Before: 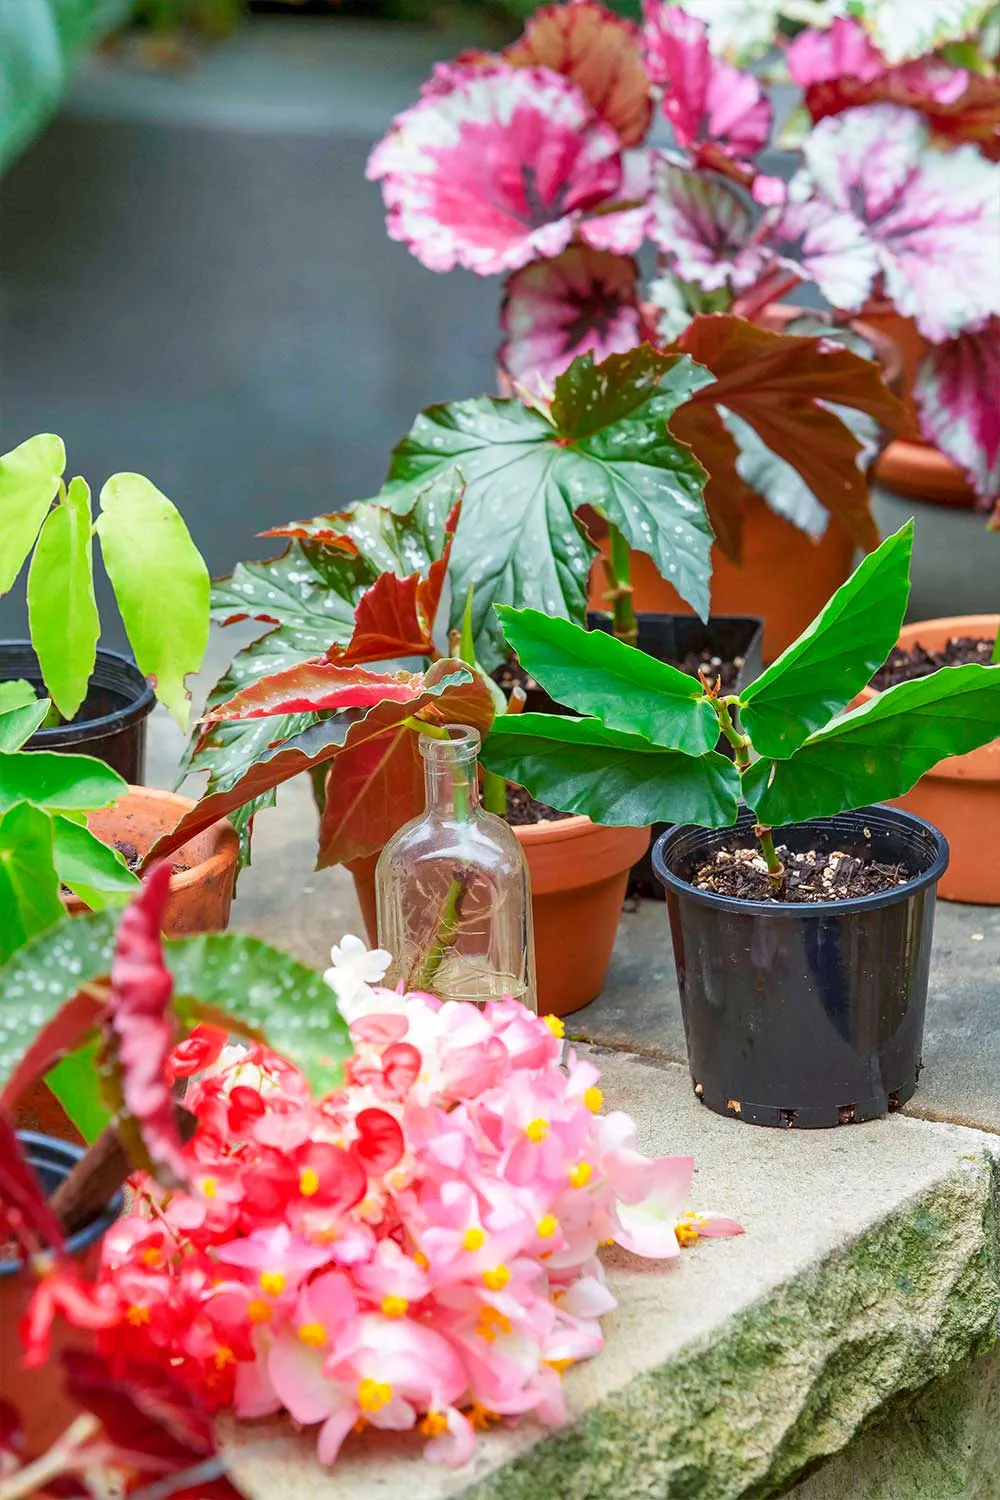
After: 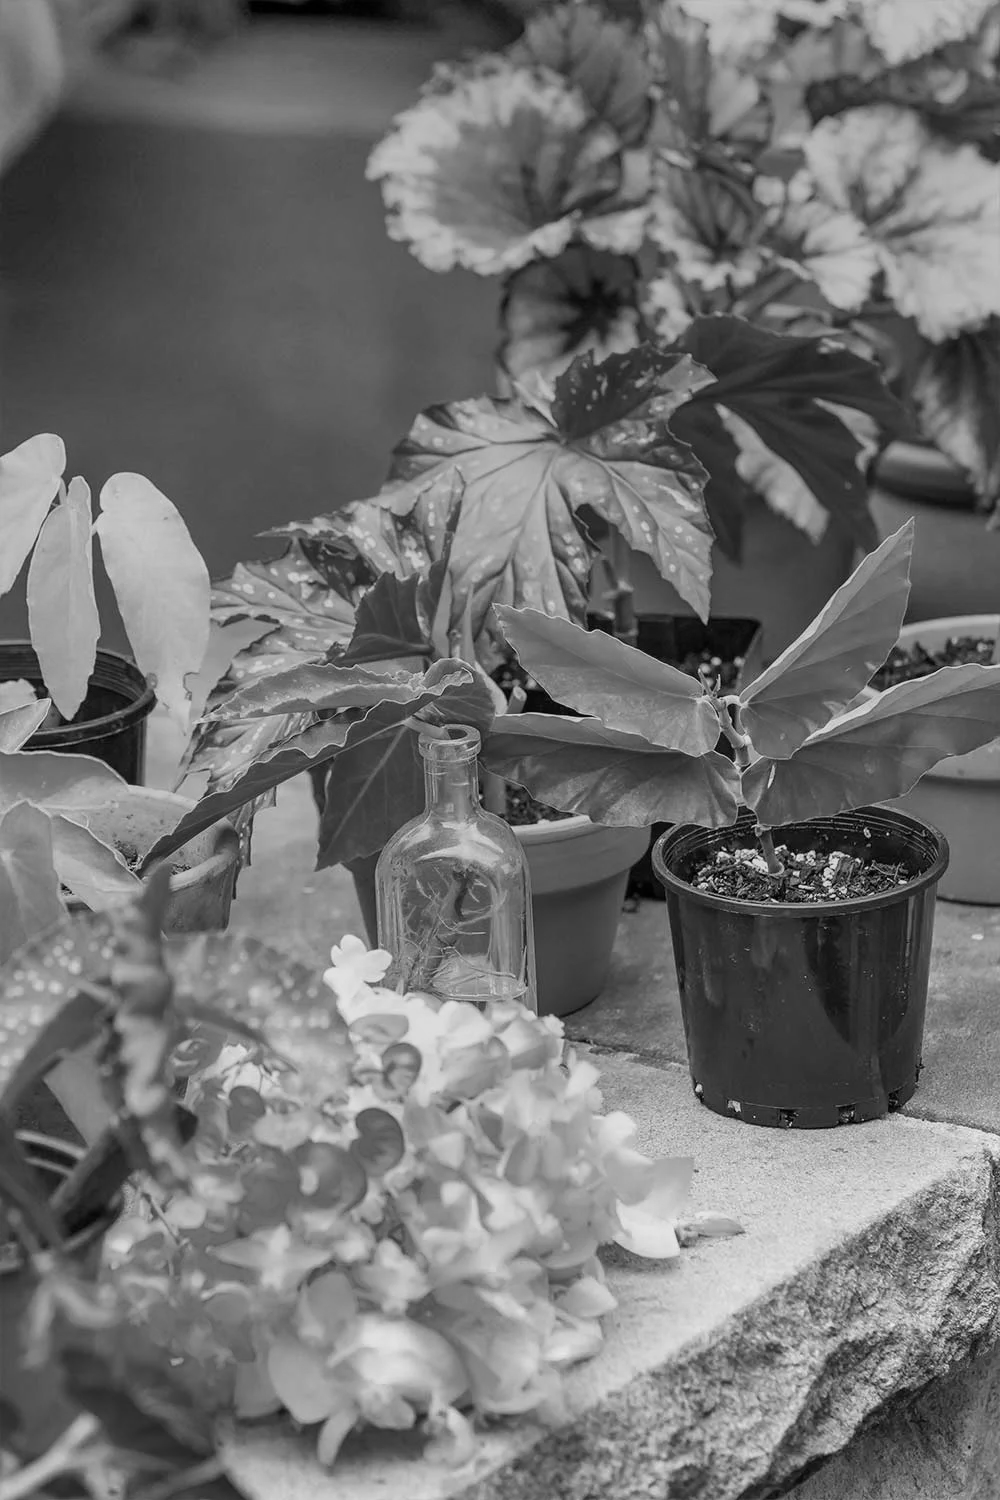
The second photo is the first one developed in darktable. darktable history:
monochrome: a -92.57, b 58.91
graduated density: rotation -0.352°, offset 57.64
shadows and highlights: shadows color adjustment 97.66%, soften with gaussian
